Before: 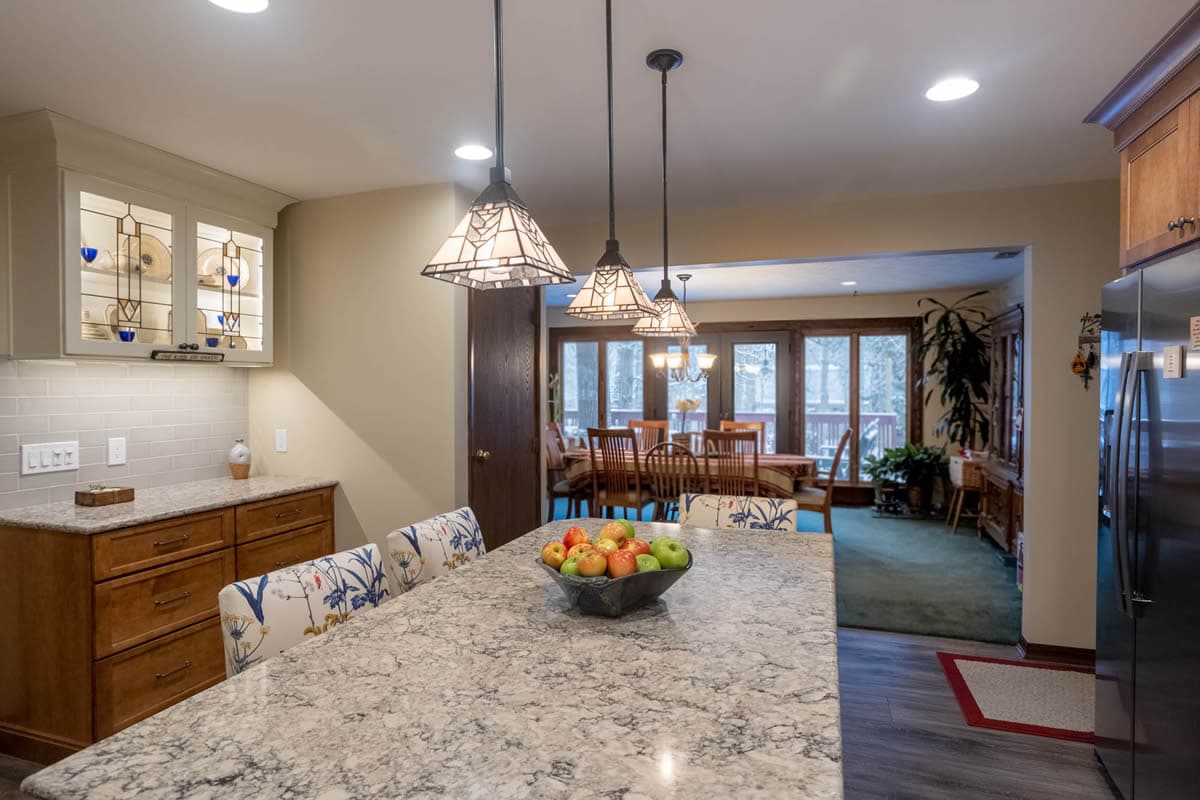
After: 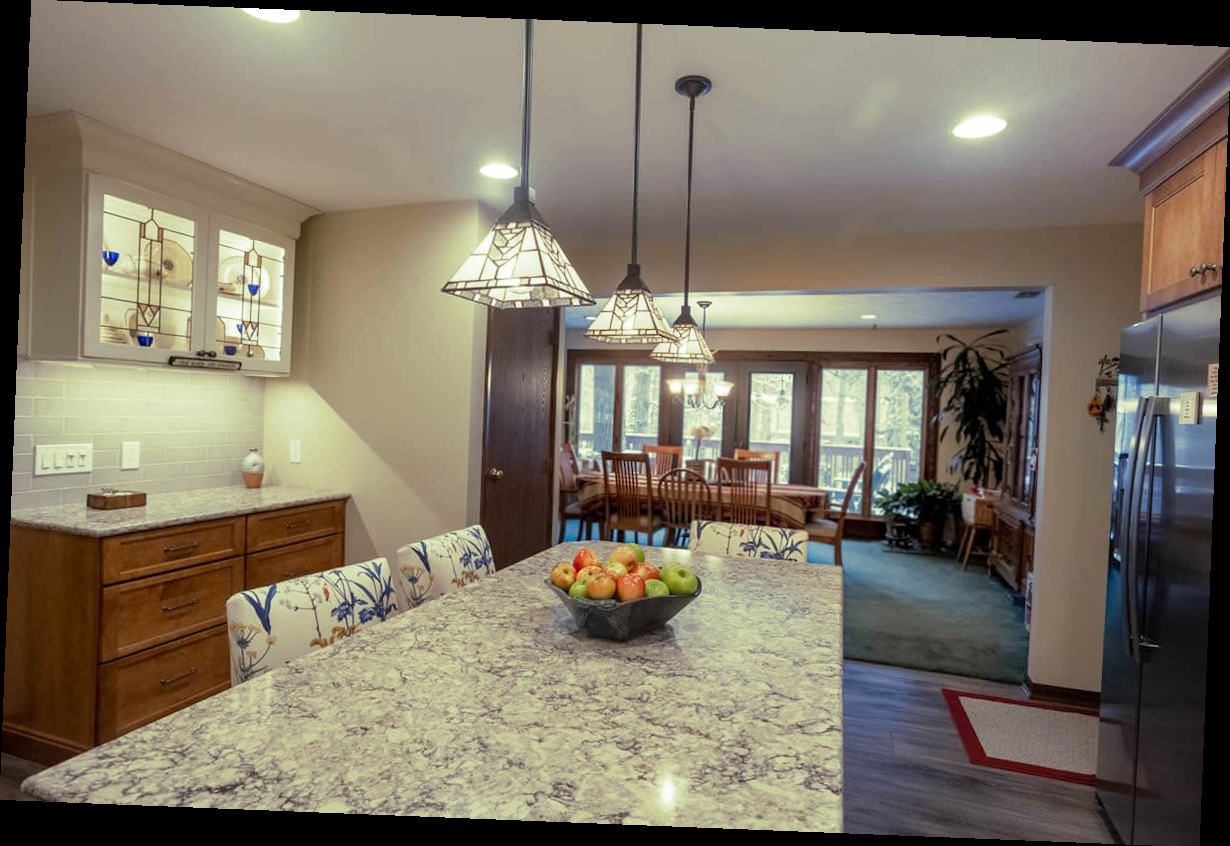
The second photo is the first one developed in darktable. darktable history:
split-toning: shadows › hue 290.82°, shadows › saturation 0.34, highlights › saturation 0.38, balance 0, compress 50%
rotate and perspective: rotation 2.27°, automatic cropping off
